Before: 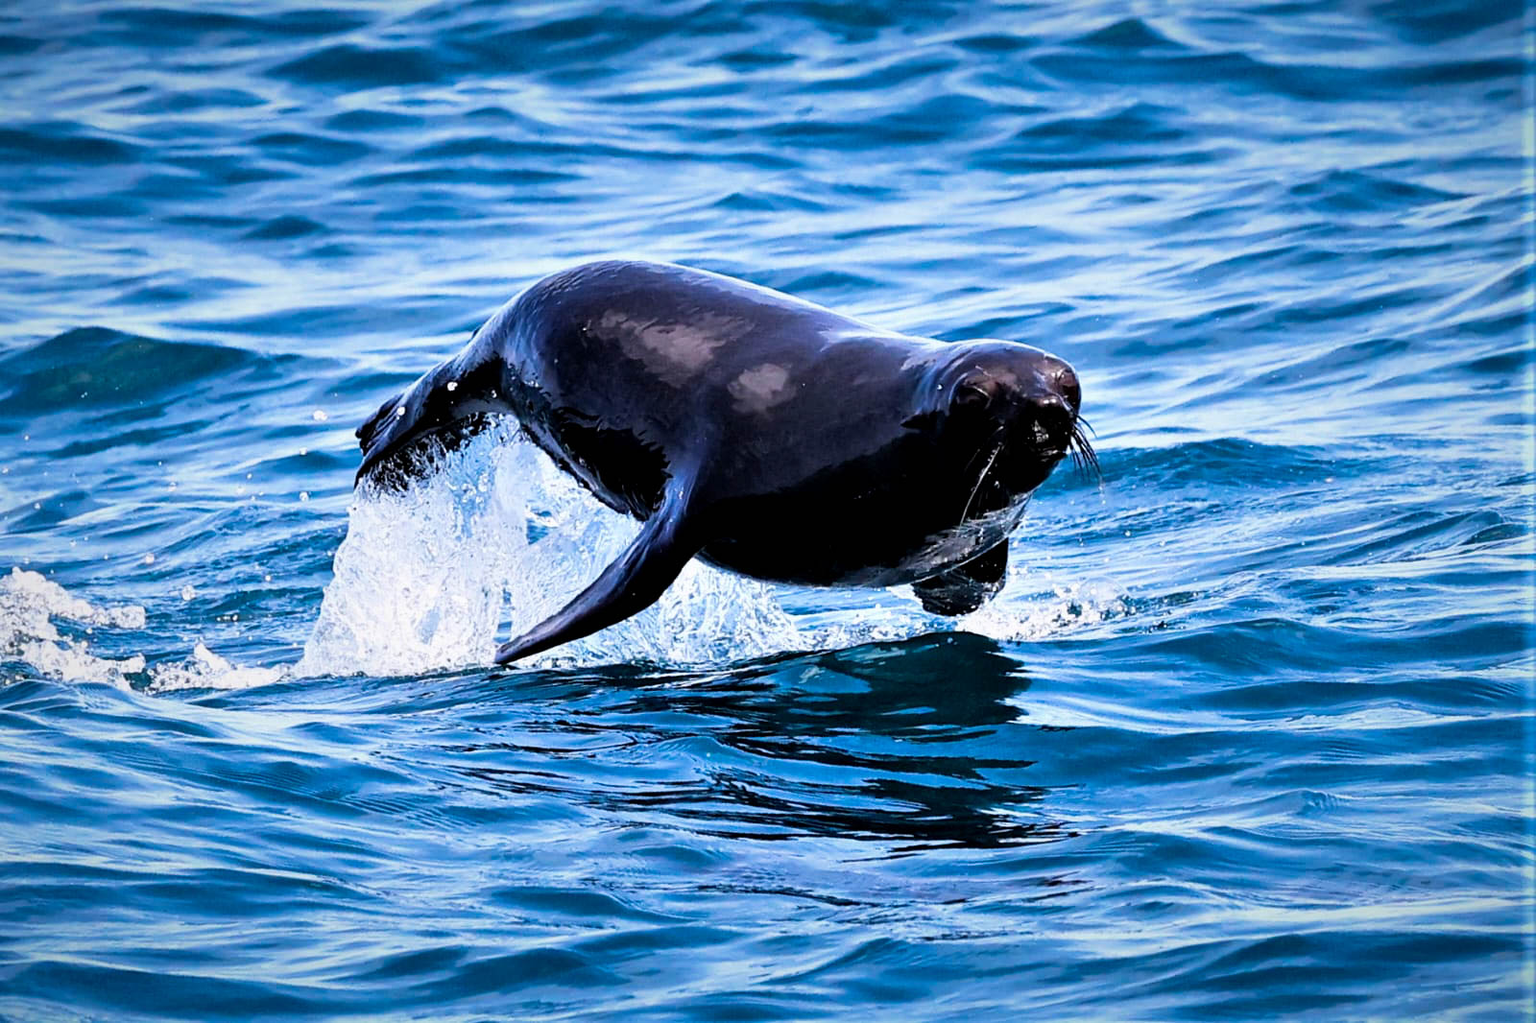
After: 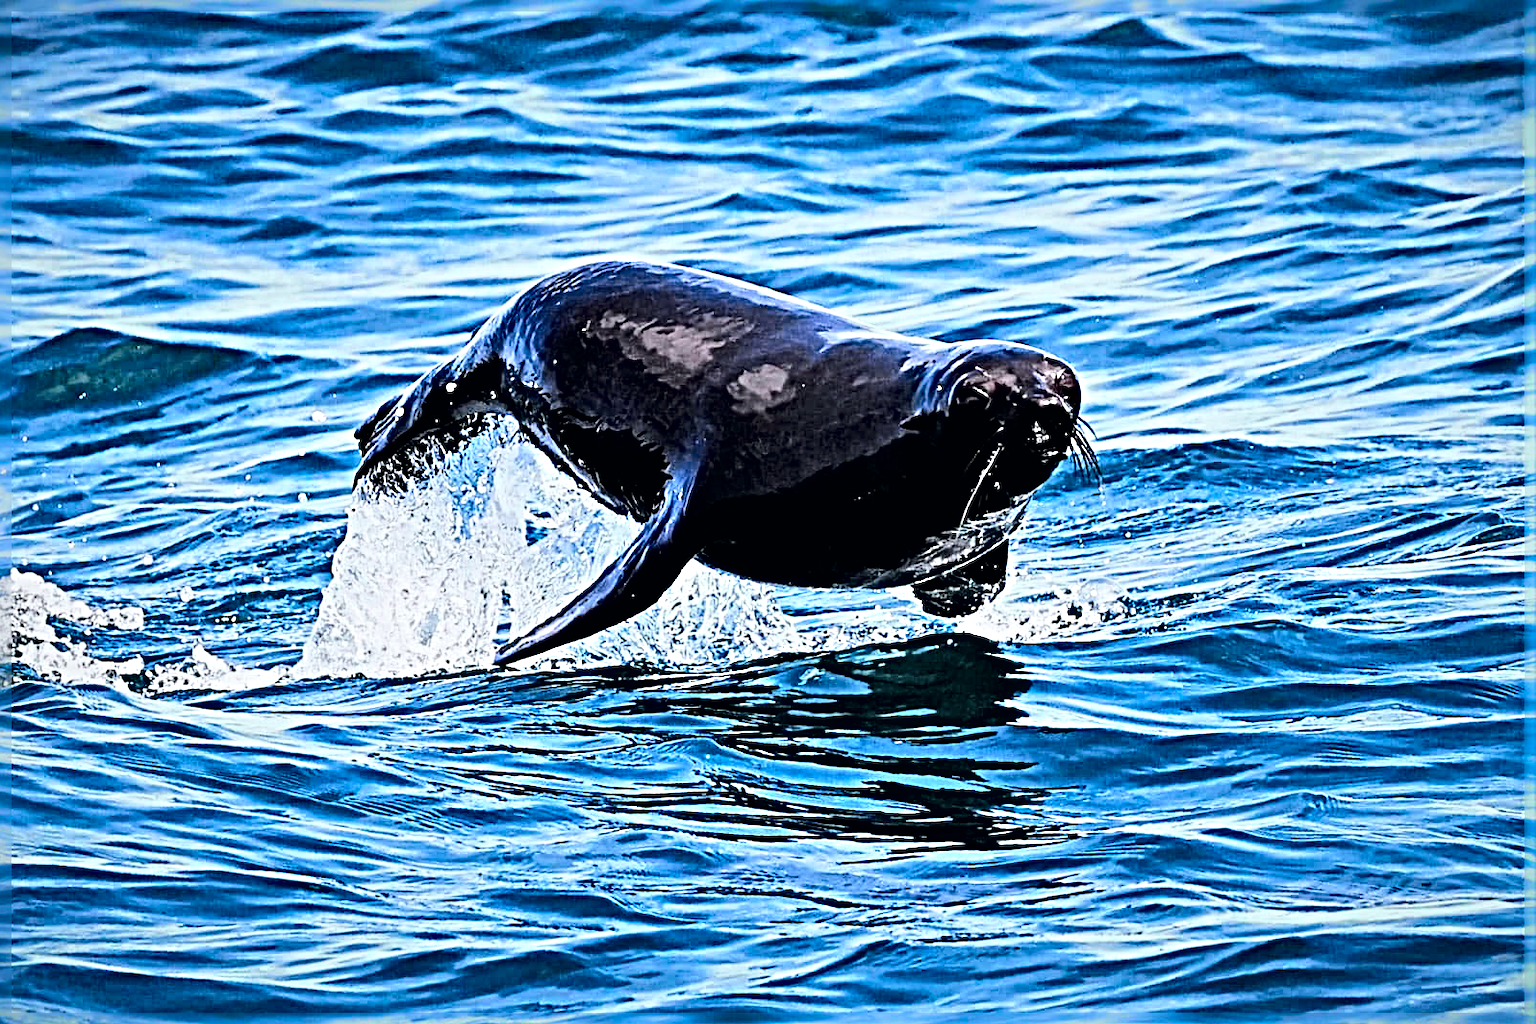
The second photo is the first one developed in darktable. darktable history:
crop and rotate: left 0.126%
tone curve: curves: ch0 [(0, 0) (0.035, 0.017) (0.131, 0.108) (0.279, 0.279) (0.476, 0.554) (0.617, 0.693) (0.704, 0.77) (0.801, 0.854) (0.895, 0.927) (1, 0.976)]; ch1 [(0, 0) (0.318, 0.278) (0.444, 0.427) (0.493, 0.488) (0.508, 0.502) (0.534, 0.526) (0.562, 0.555) (0.645, 0.648) (0.746, 0.764) (1, 1)]; ch2 [(0, 0) (0.316, 0.292) (0.381, 0.37) (0.423, 0.448) (0.476, 0.482) (0.502, 0.495) (0.522, 0.518) (0.533, 0.532) (0.593, 0.622) (0.634, 0.663) (0.7, 0.7) (0.861, 0.808) (1, 0.951)], color space Lab, independent channels, preserve colors none
sharpen: radius 6.3, amount 1.8, threshold 0
